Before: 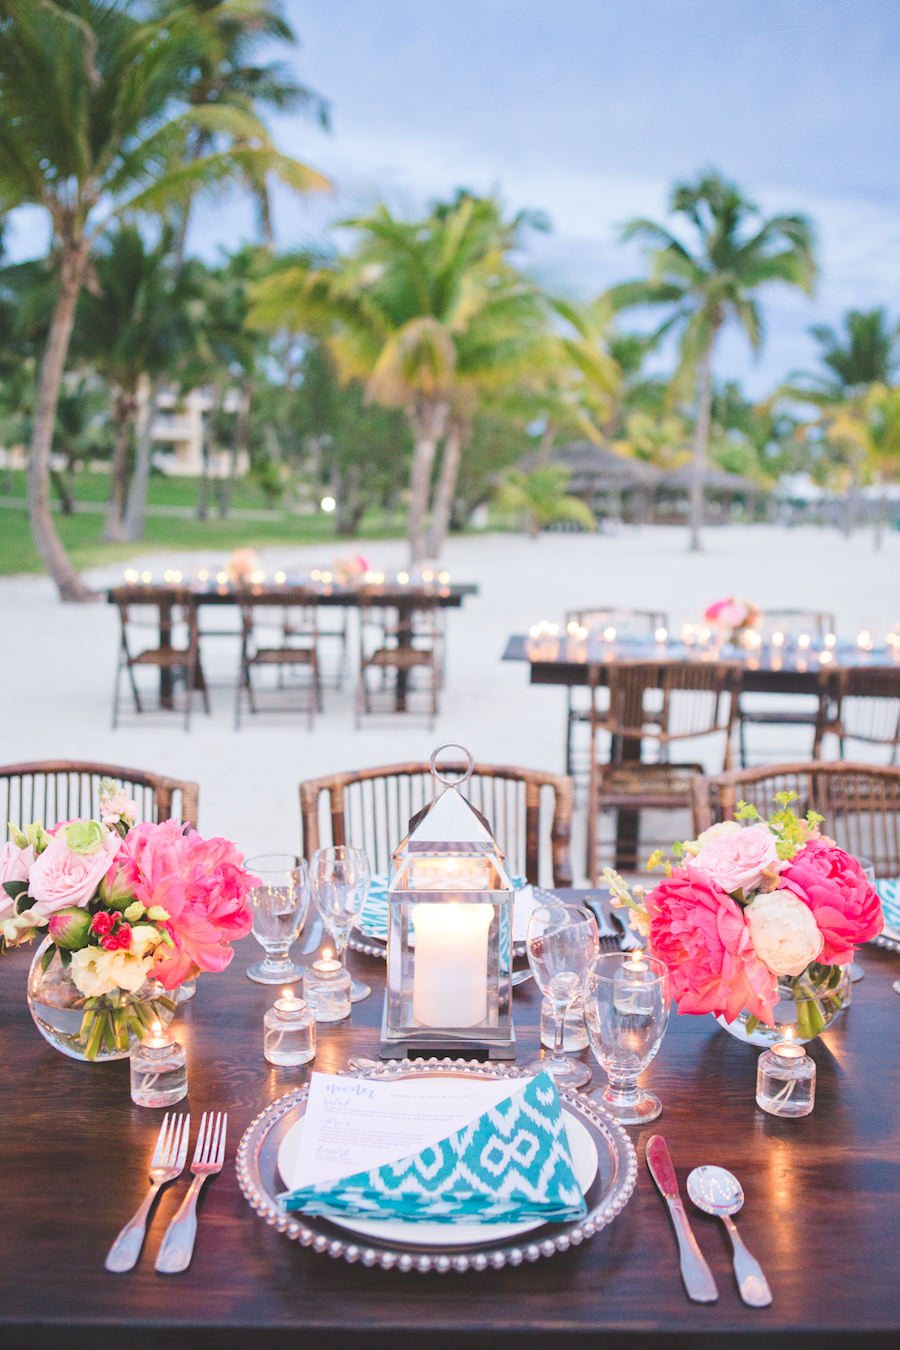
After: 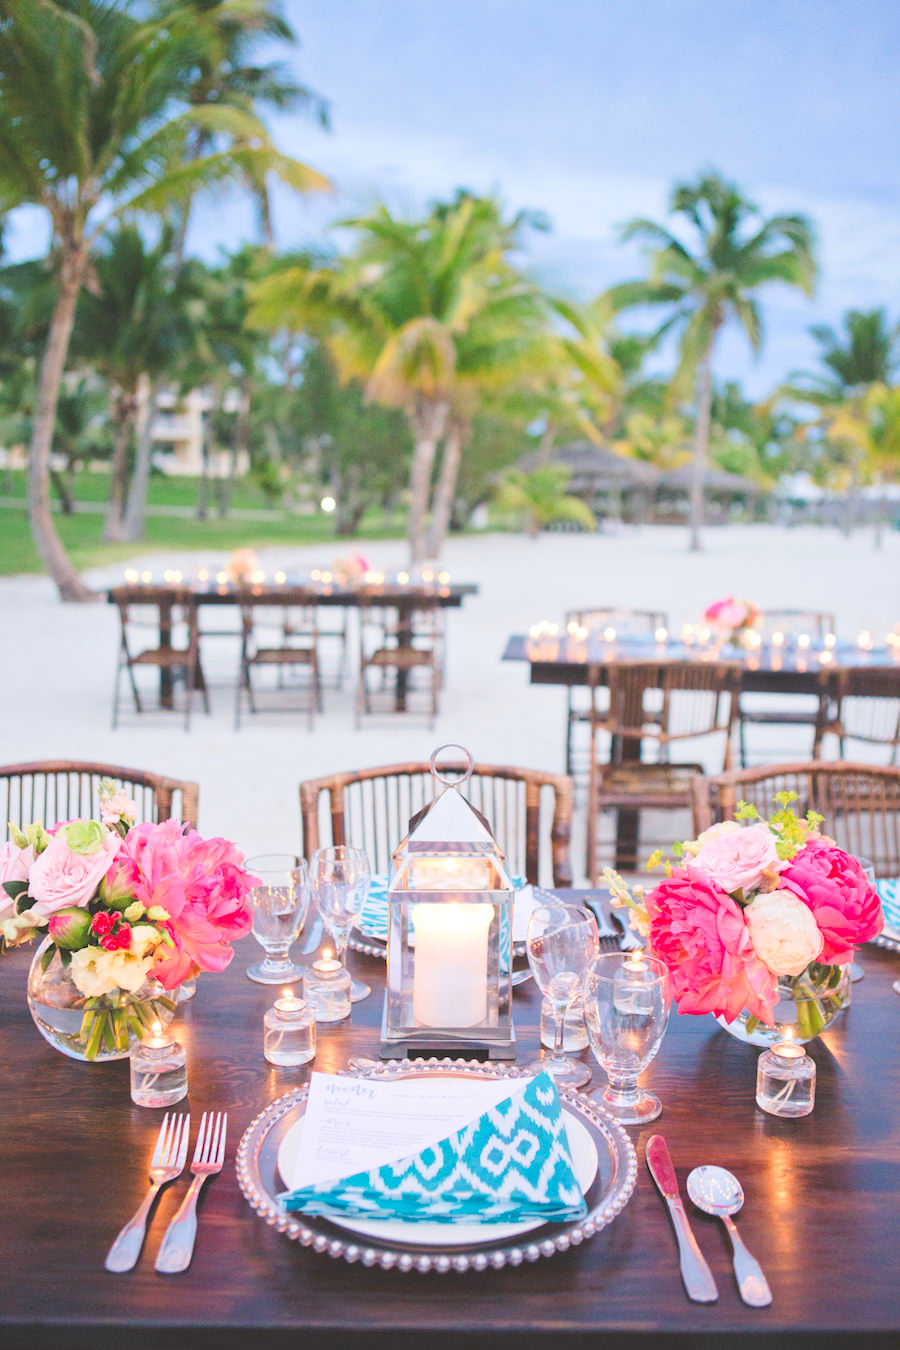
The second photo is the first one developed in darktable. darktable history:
contrast brightness saturation: contrast 0.033, brightness 0.069, saturation 0.124
